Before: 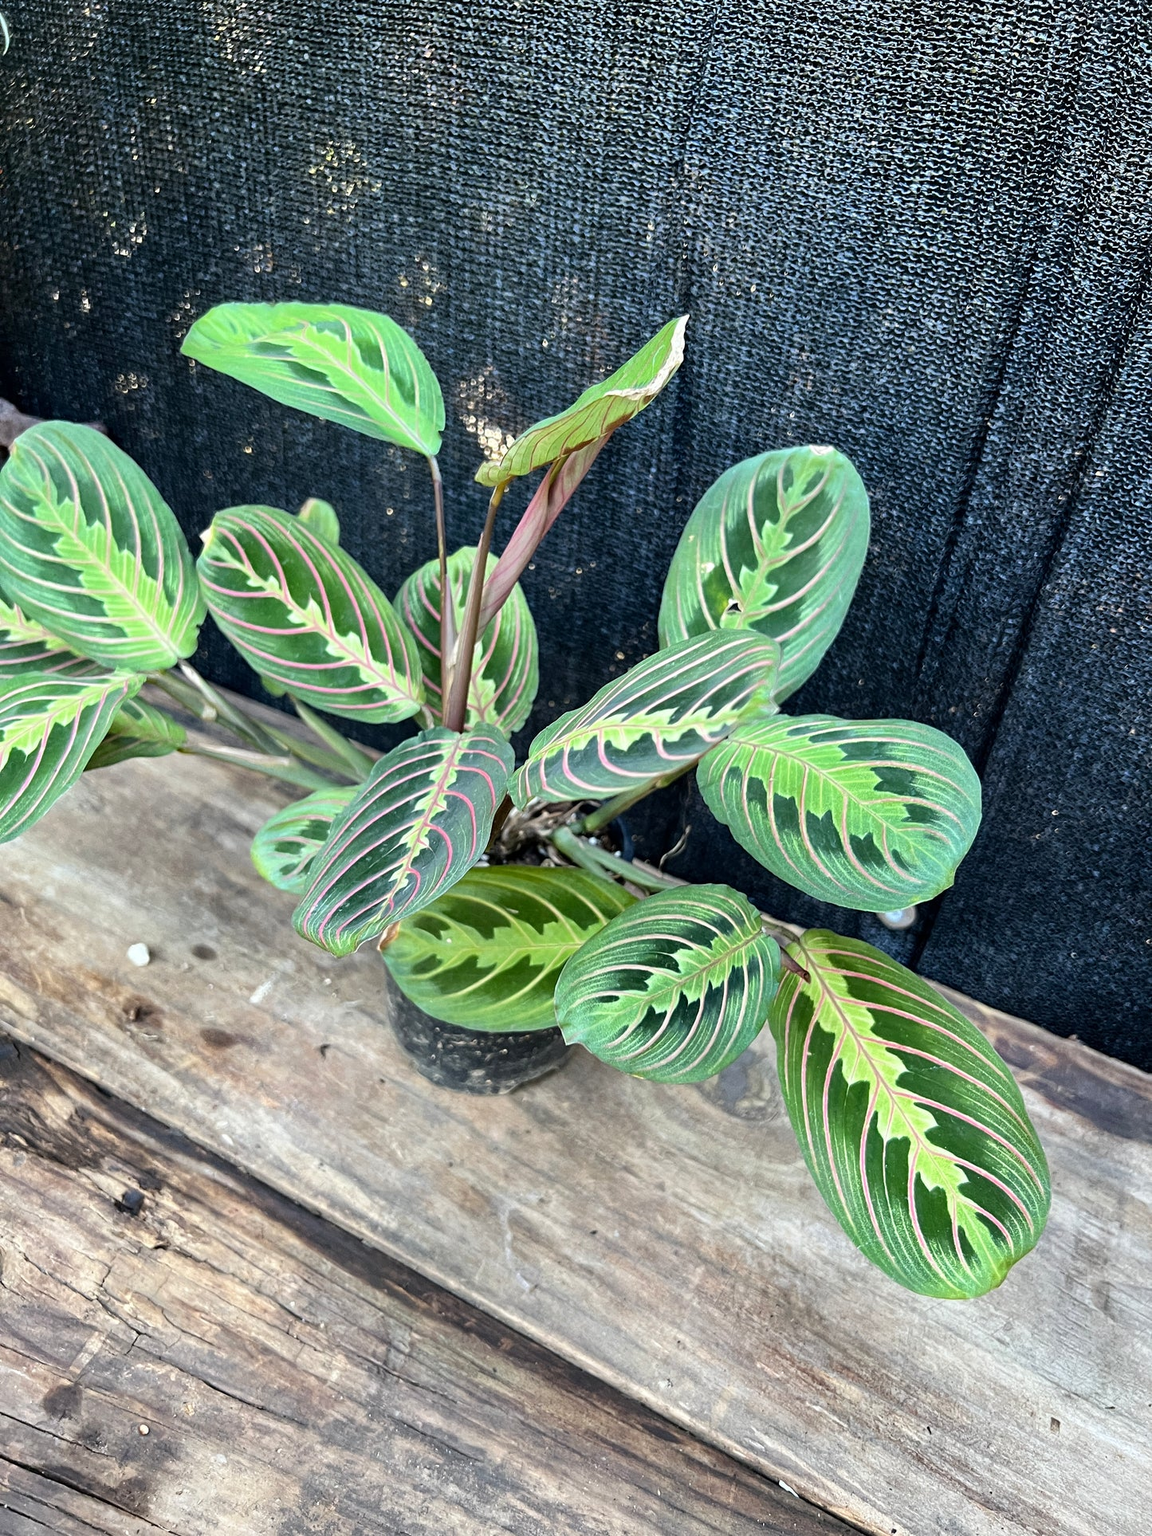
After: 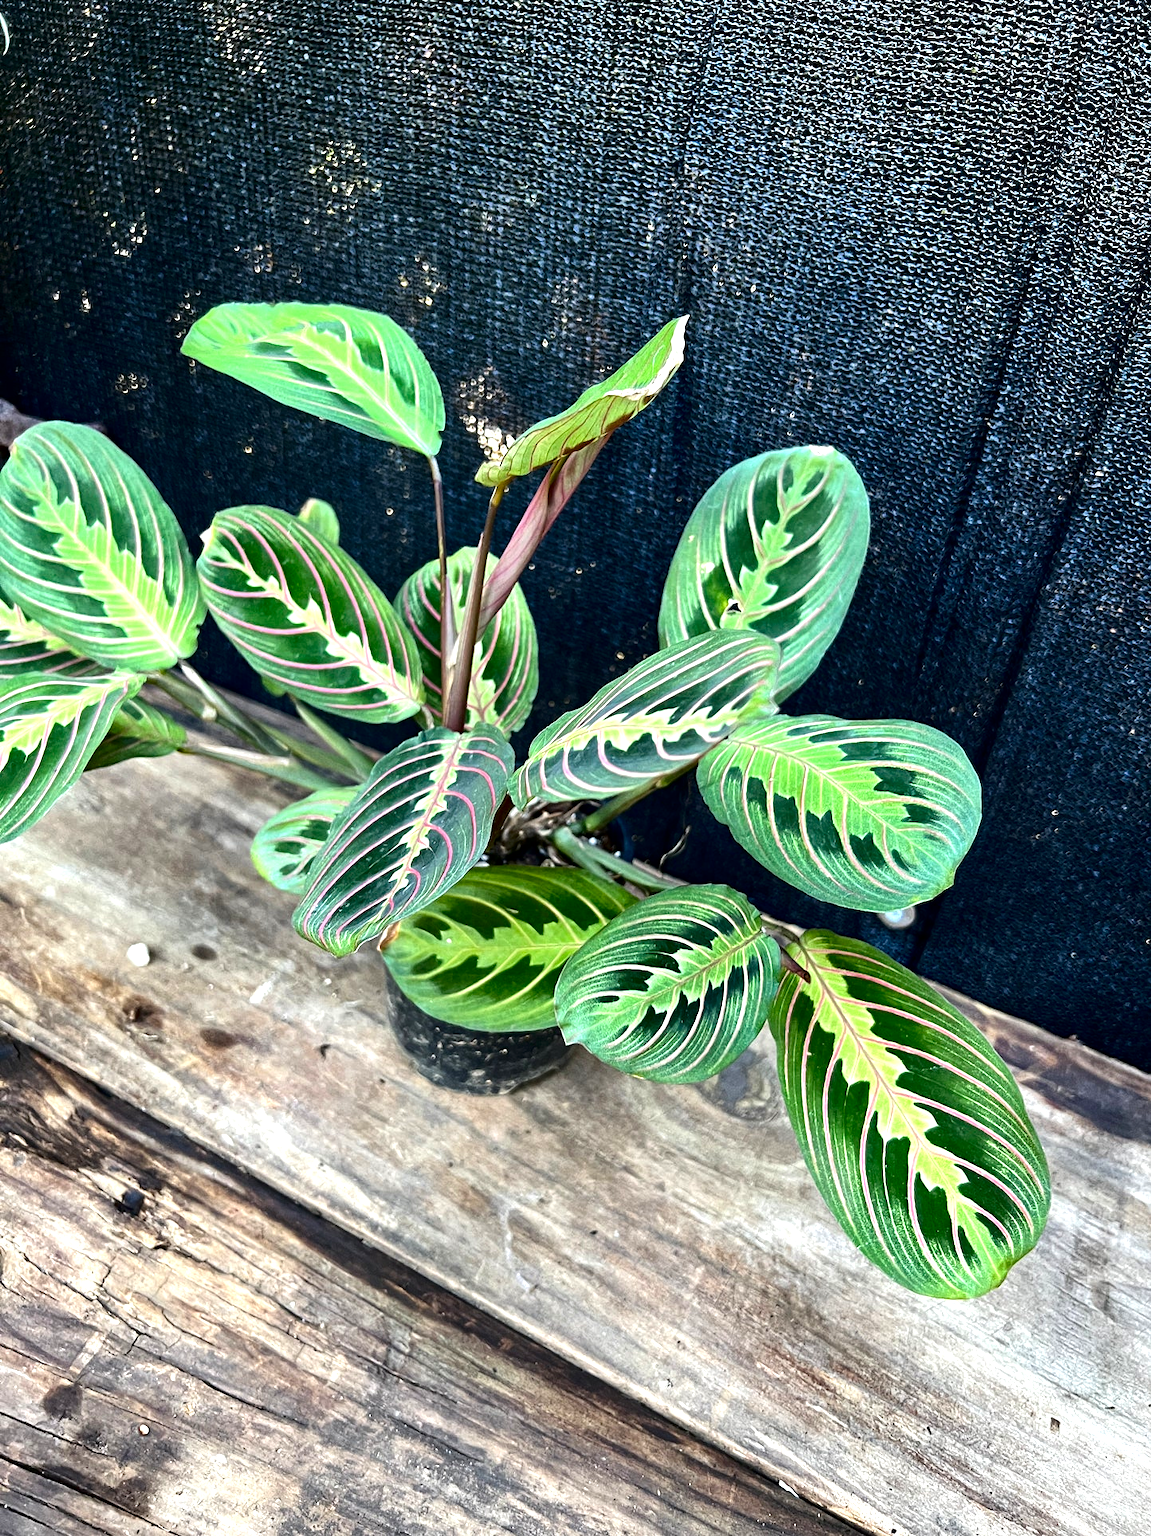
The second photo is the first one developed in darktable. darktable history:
contrast brightness saturation: contrast 0.103, brightness -0.269, saturation 0.136
exposure: black level correction 0, exposure 0.499 EV, compensate highlight preservation false
